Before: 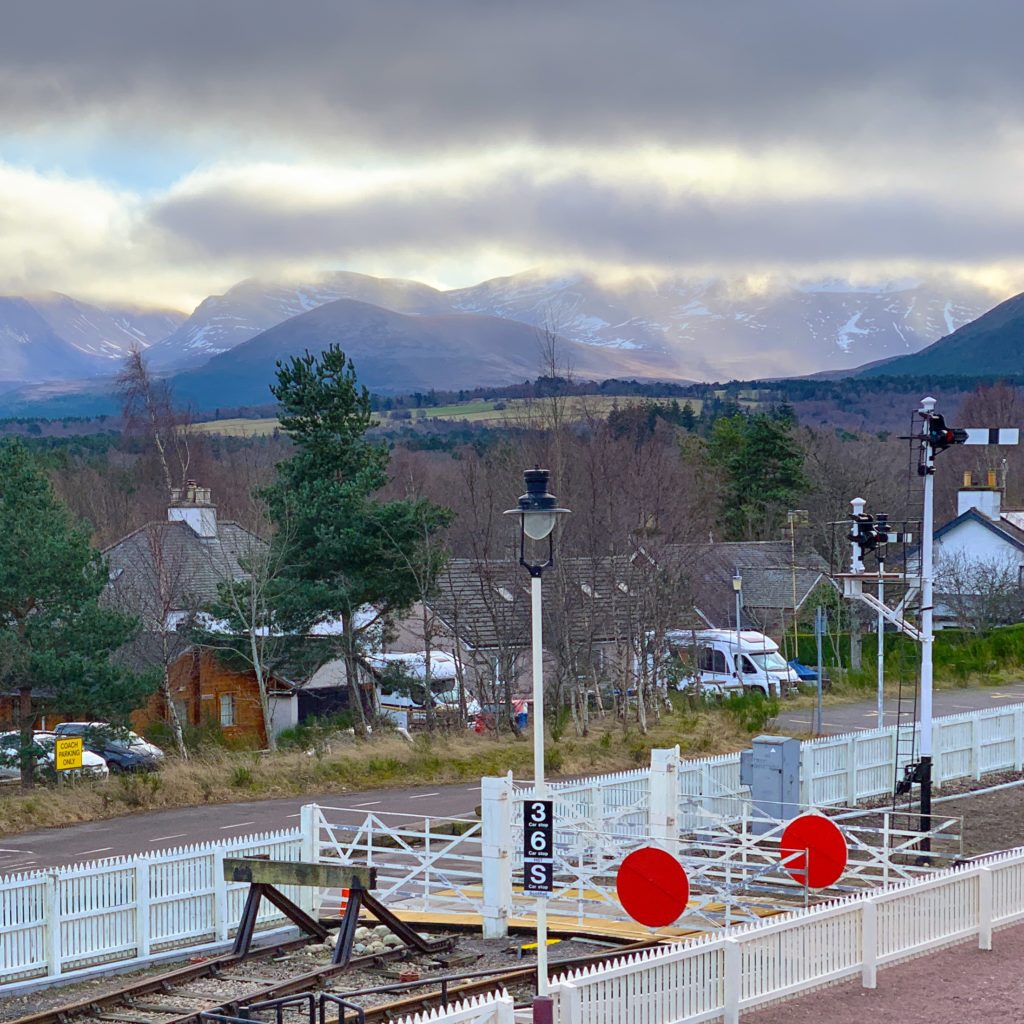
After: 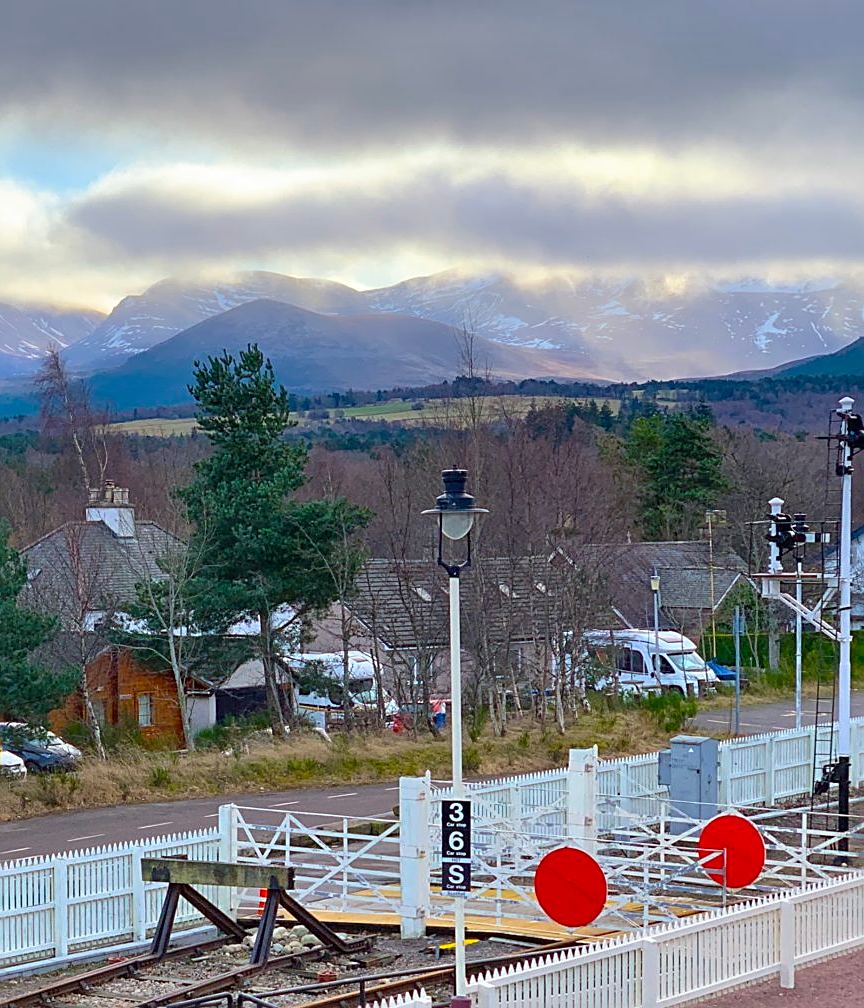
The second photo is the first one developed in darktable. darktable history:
sharpen: on, module defaults
crop: left 8.026%, right 7.374%
